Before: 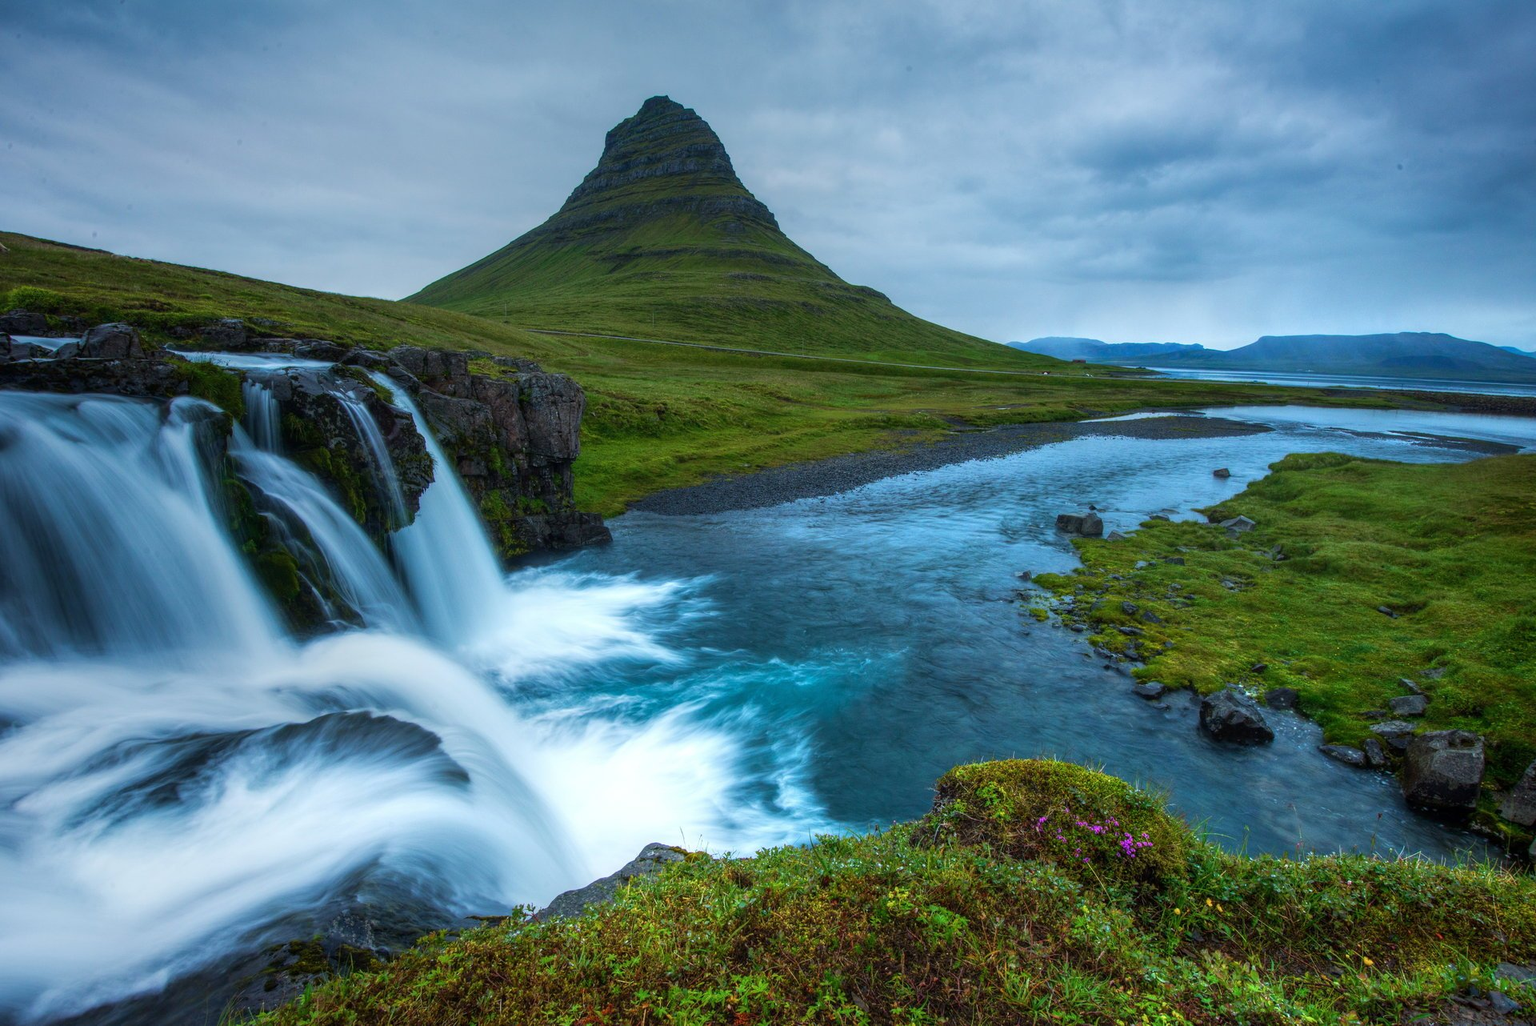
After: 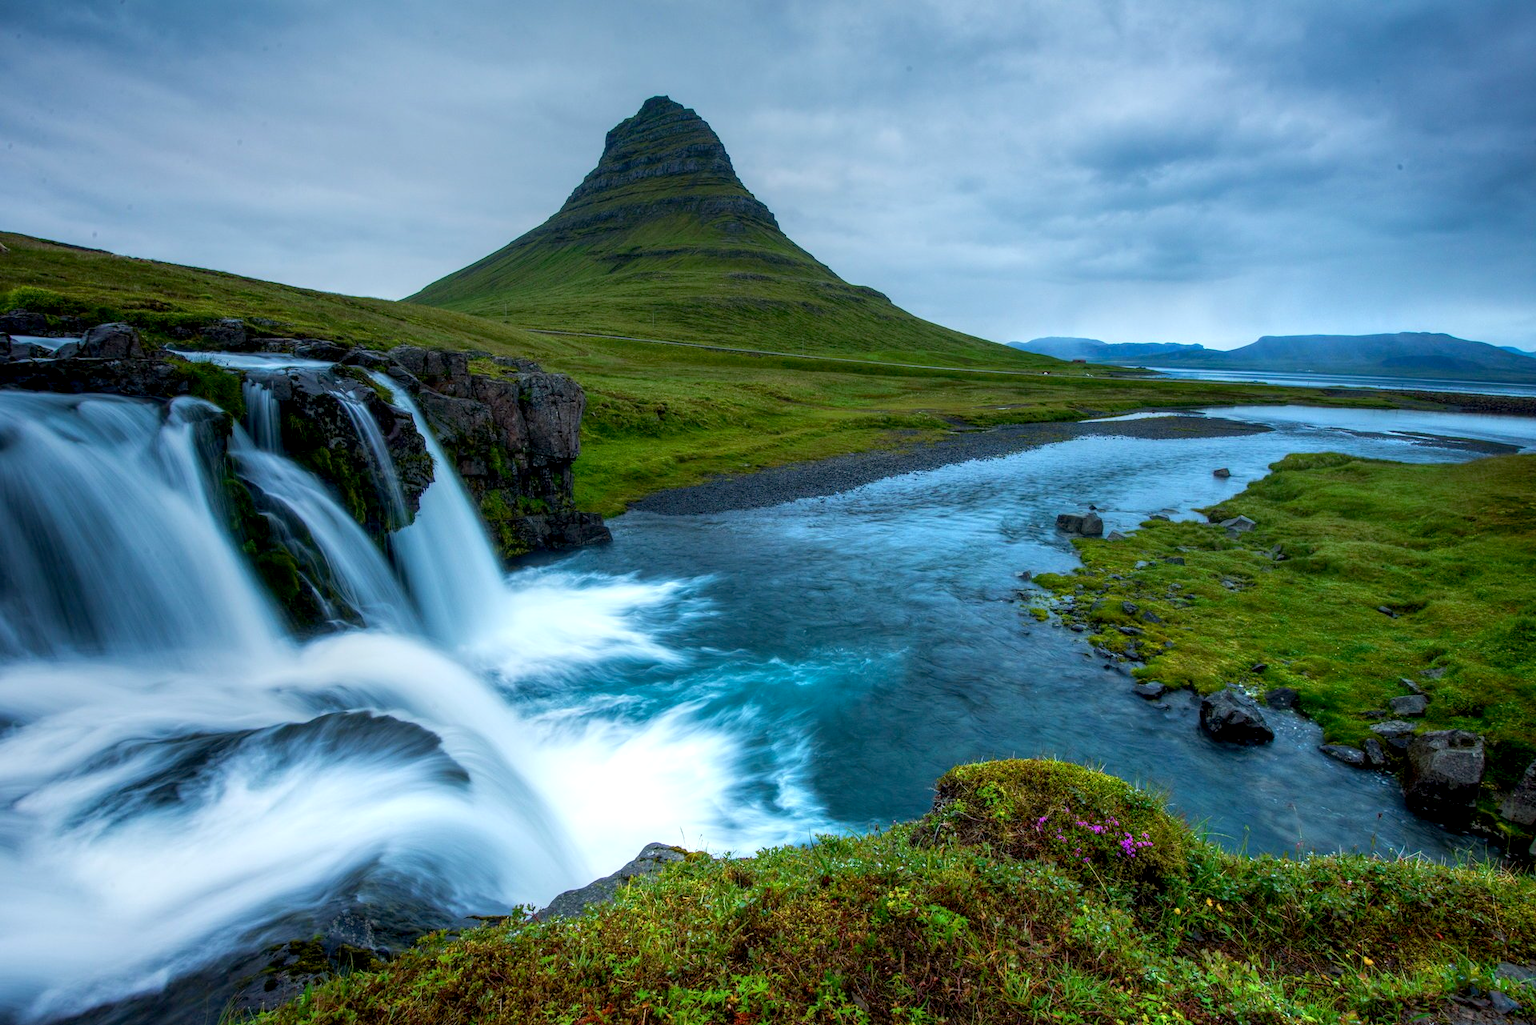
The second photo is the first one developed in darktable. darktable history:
exposure: black level correction 0.007, exposure 0.157 EV, compensate highlight preservation false
